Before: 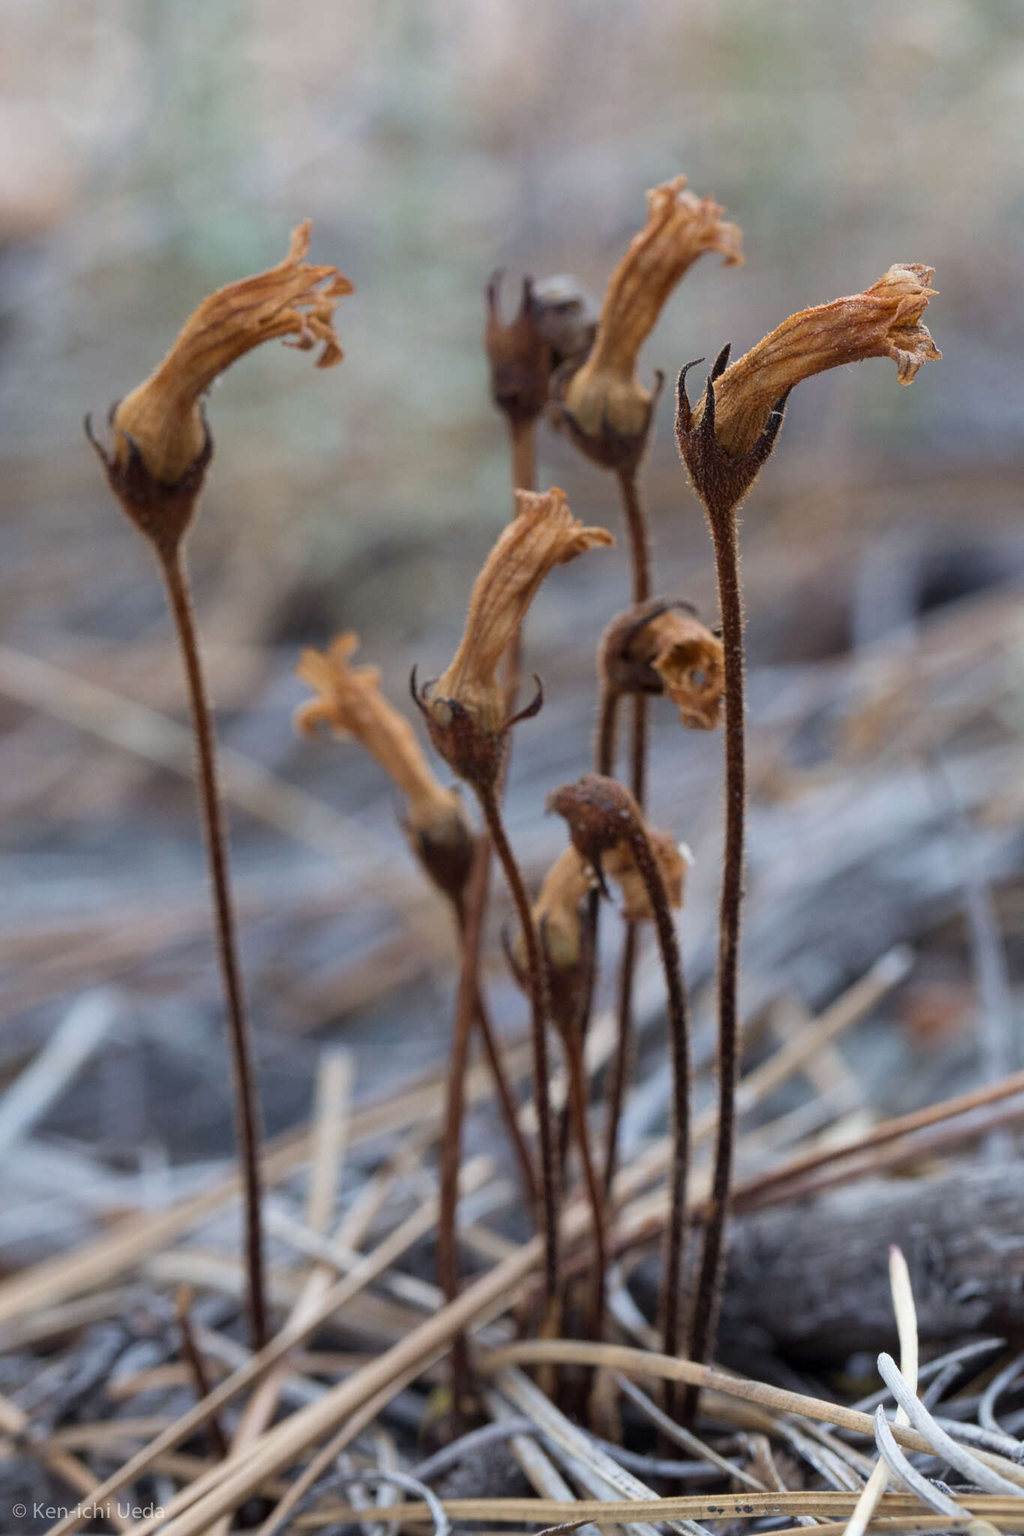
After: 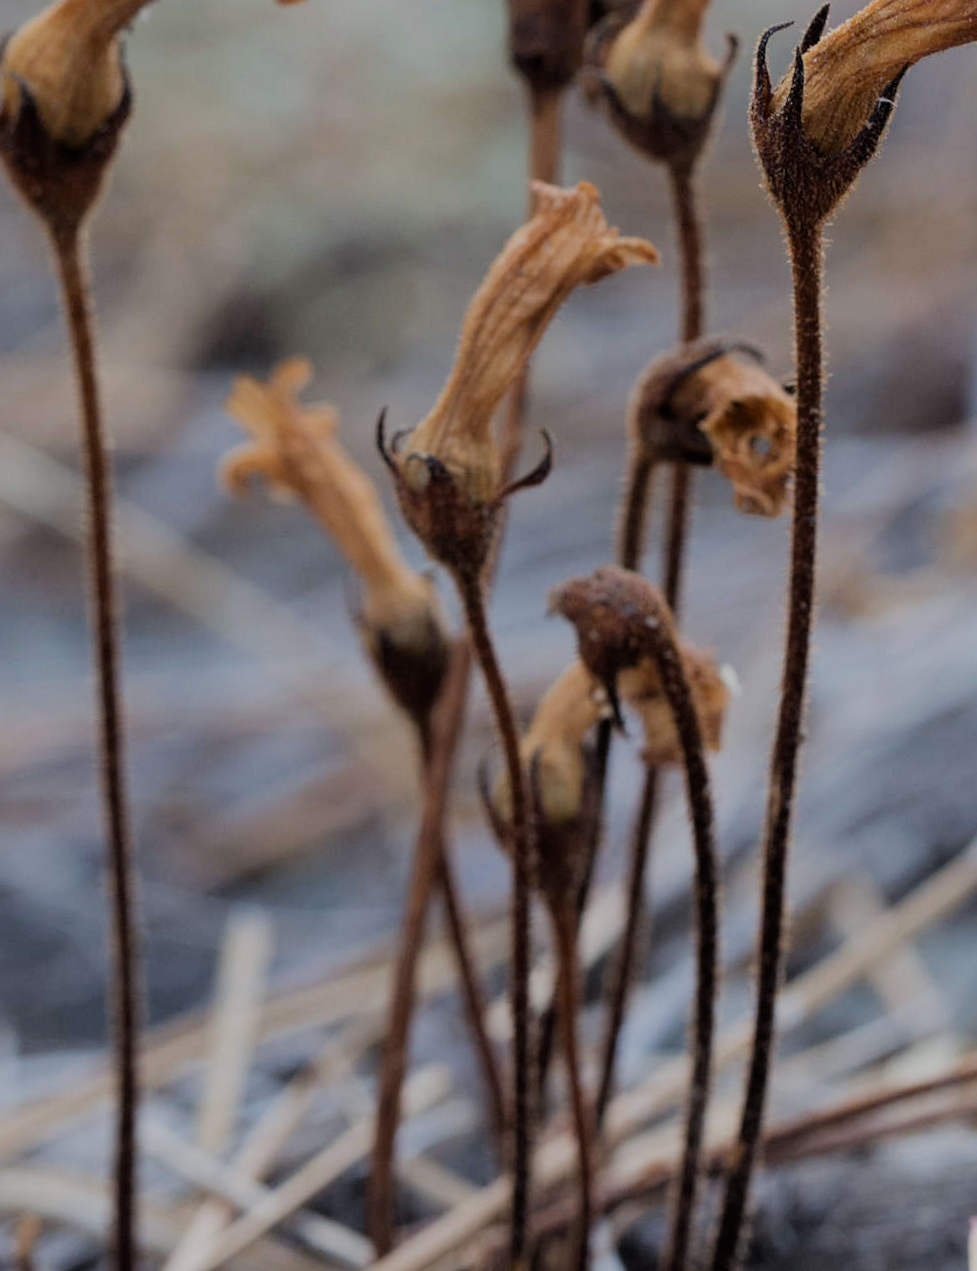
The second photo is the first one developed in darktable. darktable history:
crop and rotate: angle -3.37°, left 9.79%, top 20.73%, right 12.42%, bottom 11.82%
filmic rgb: black relative exposure -7.15 EV, white relative exposure 5.36 EV, hardness 3.02
